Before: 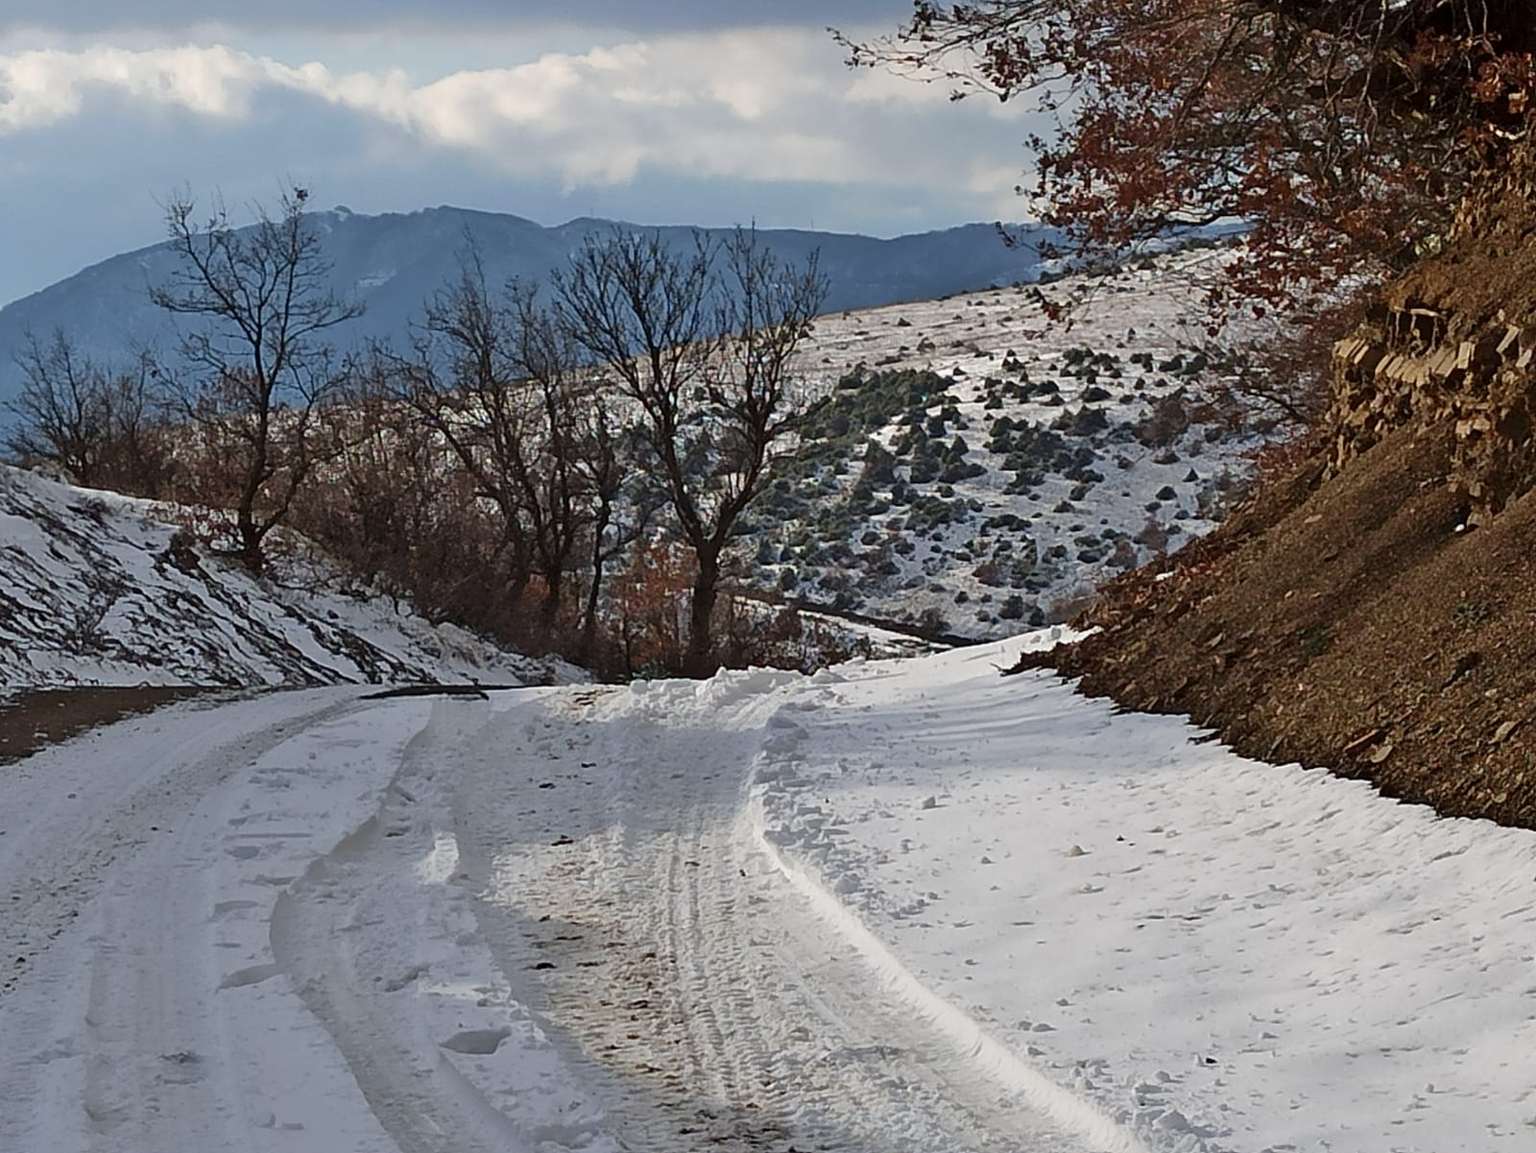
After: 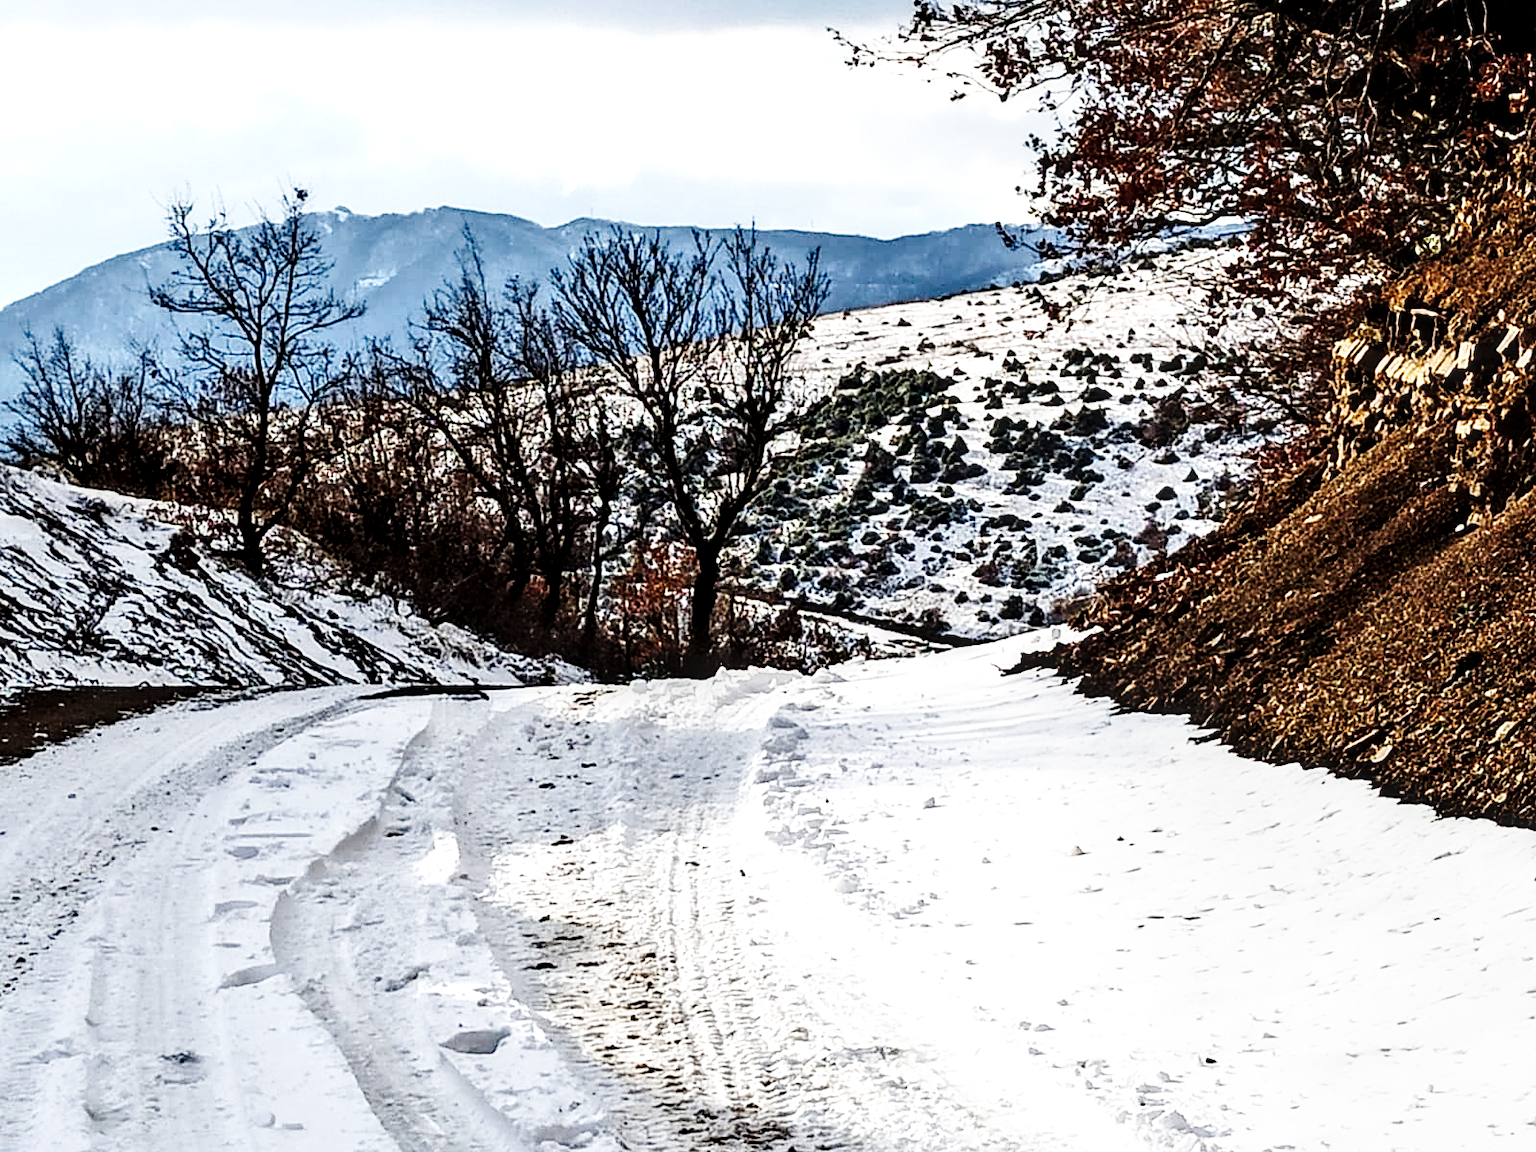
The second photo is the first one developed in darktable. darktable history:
base curve: curves: ch0 [(0, 0) (0, 0) (0.002, 0.001) (0.008, 0.003) (0.019, 0.011) (0.037, 0.037) (0.064, 0.11) (0.102, 0.232) (0.152, 0.379) (0.216, 0.524) (0.296, 0.665) (0.394, 0.789) (0.512, 0.881) (0.651, 0.945) (0.813, 0.986) (1, 1)], preserve colors none
local contrast: detail 160%
tone equalizer: -8 EV -1.08 EV, -7 EV -1.01 EV, -6 EV -0.867 EV, -5 EV -0.578 EV, -3 EV 0.578 EV, -2 EV 0.867 EV, -1 EV 1.01 EV, +0 EV 1.08 EV, edges refinement/feathering 500, mask exposure compensation -1.57 EV, preserve details no
